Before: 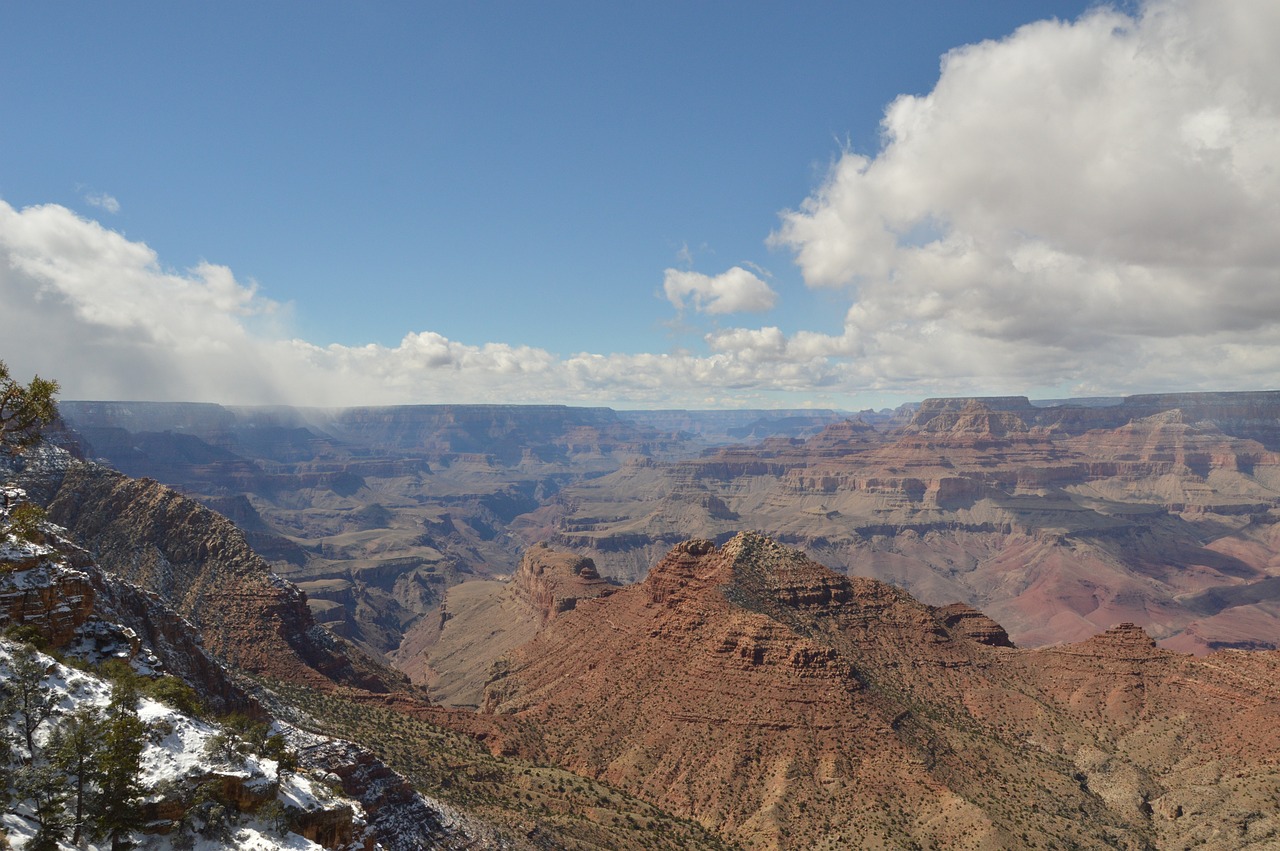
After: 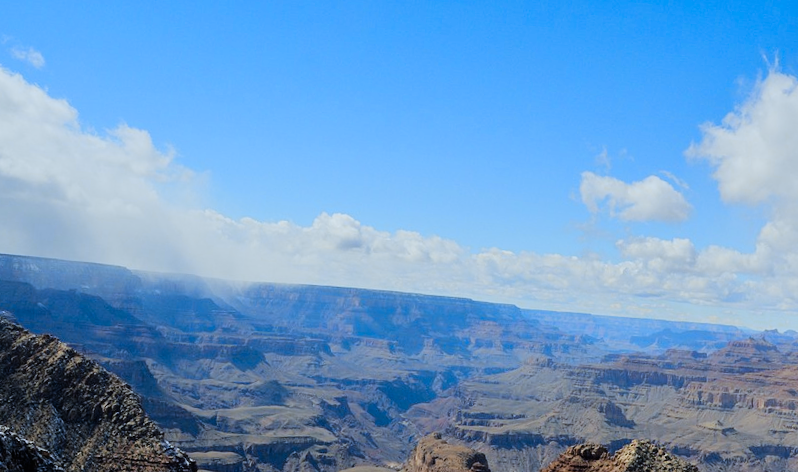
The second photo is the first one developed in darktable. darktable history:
color contrast: green-magenta contrast 0.85, blue-yellow contrast 1.25, unbound 0
crop and rotate: angle -4.99°, left 2.122%, top 6.945%, right 27.566%, bottom 30.519%
filmic rgb: black relative exposure -5 EV, hardness 2.88, contrast 1.3, highlights saturation mix -30%
color zones: curves: ch0 [(0.004, 0.305) (0.261, 0.623) (0.389, 0.399) (0.708, 0.571) (0.947, 0.34)]; ch1 [(0.025, 0.645) (0.229, 0.584) (0.326, 0.551) (0.484, 0.262) (0.757, 0.643)]
color calibration: illuminant F (fluorescent), F source F9 (Cool White Deluxe 4150 K) – high CRI, x 0.374, y 0.373, temperature 4158.34 K
